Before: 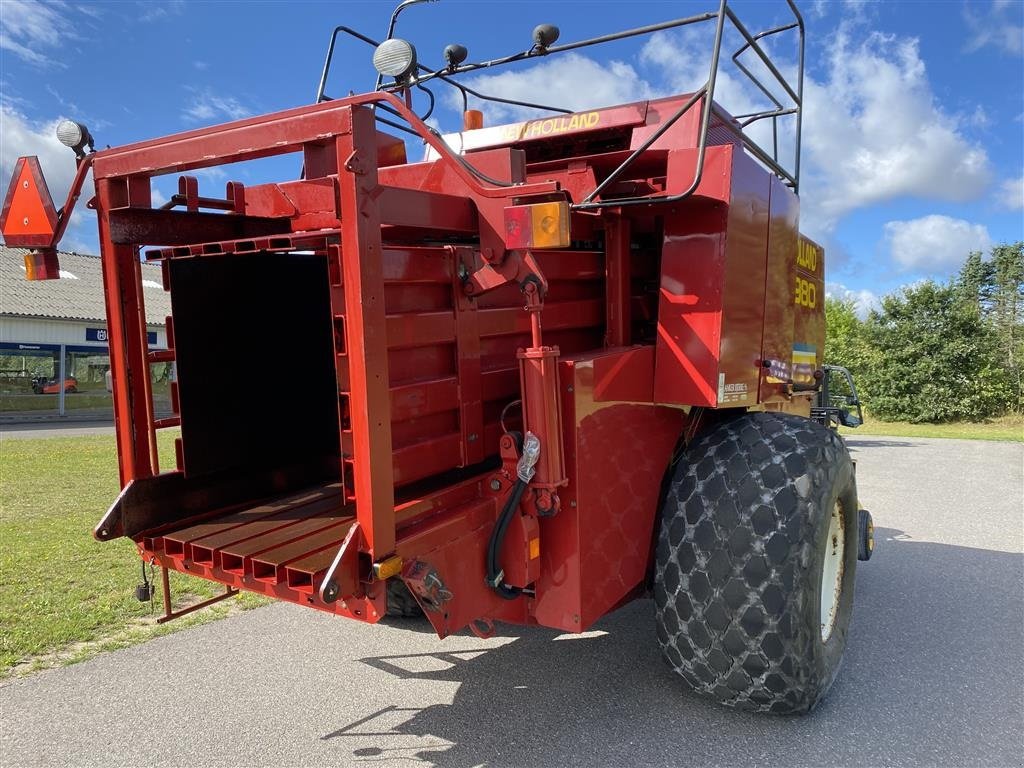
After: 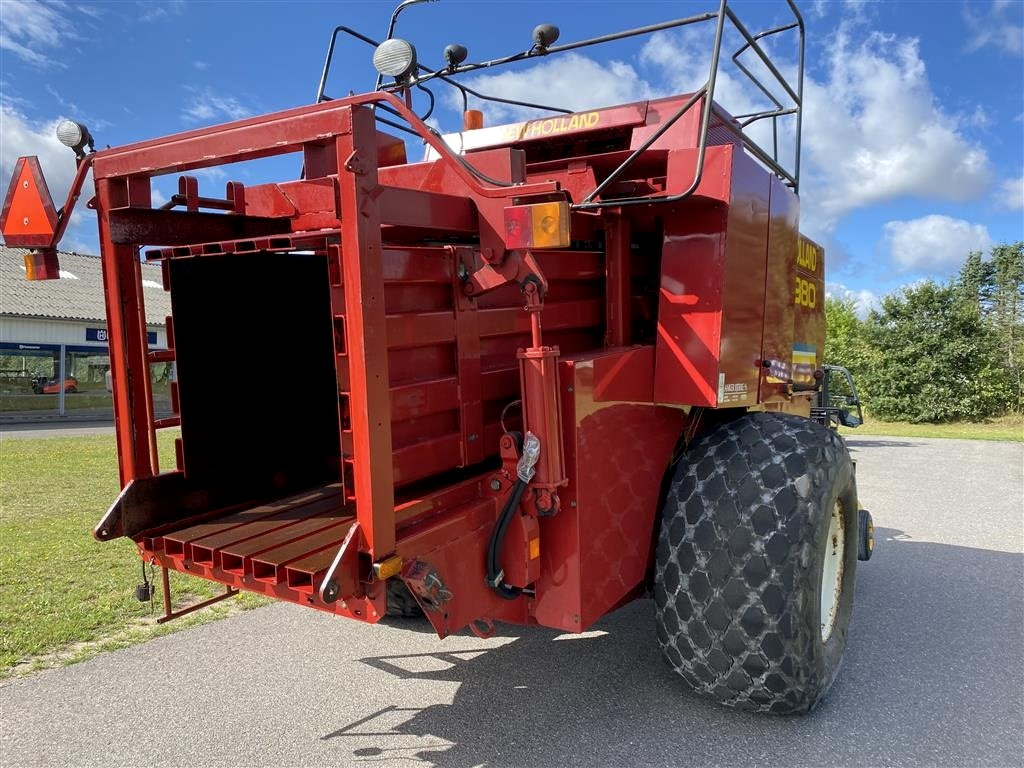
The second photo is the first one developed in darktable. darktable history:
local contrast: highlights 100%, shadows 103%, detail 119%, midtone range 0.2
